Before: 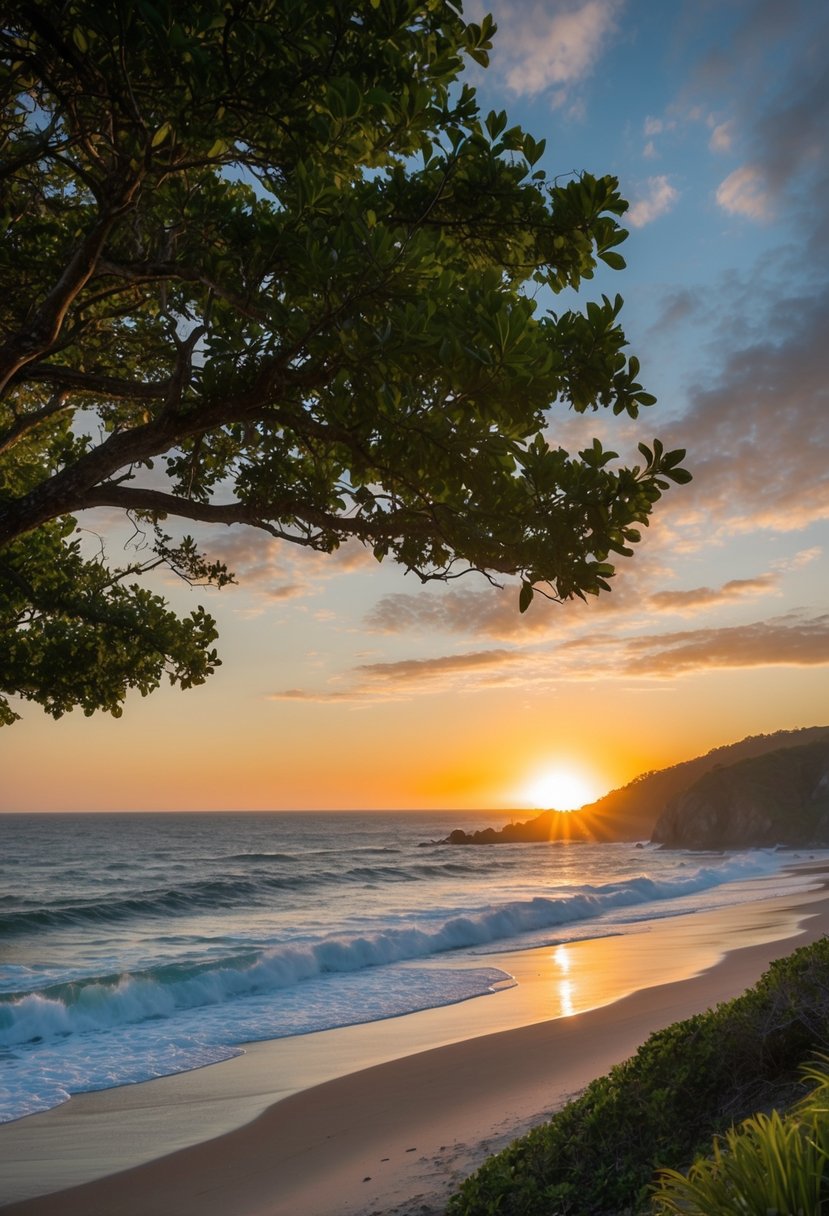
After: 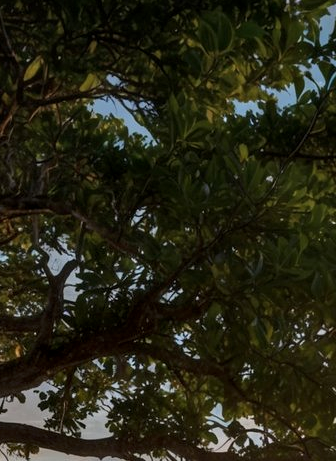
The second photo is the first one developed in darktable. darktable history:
crop: left 15.452%, top 5.459%, right 43.956%, bottom 56.62%
local contrast: highlights 25%, shadows 75%, midtone range 0.75
